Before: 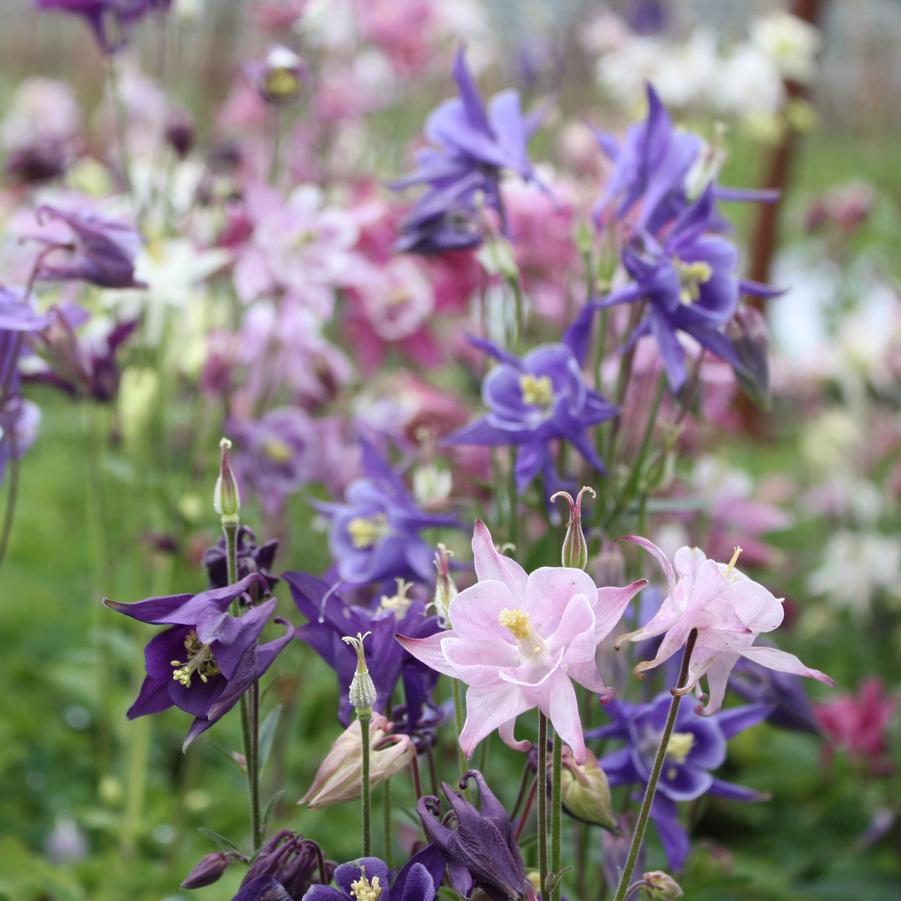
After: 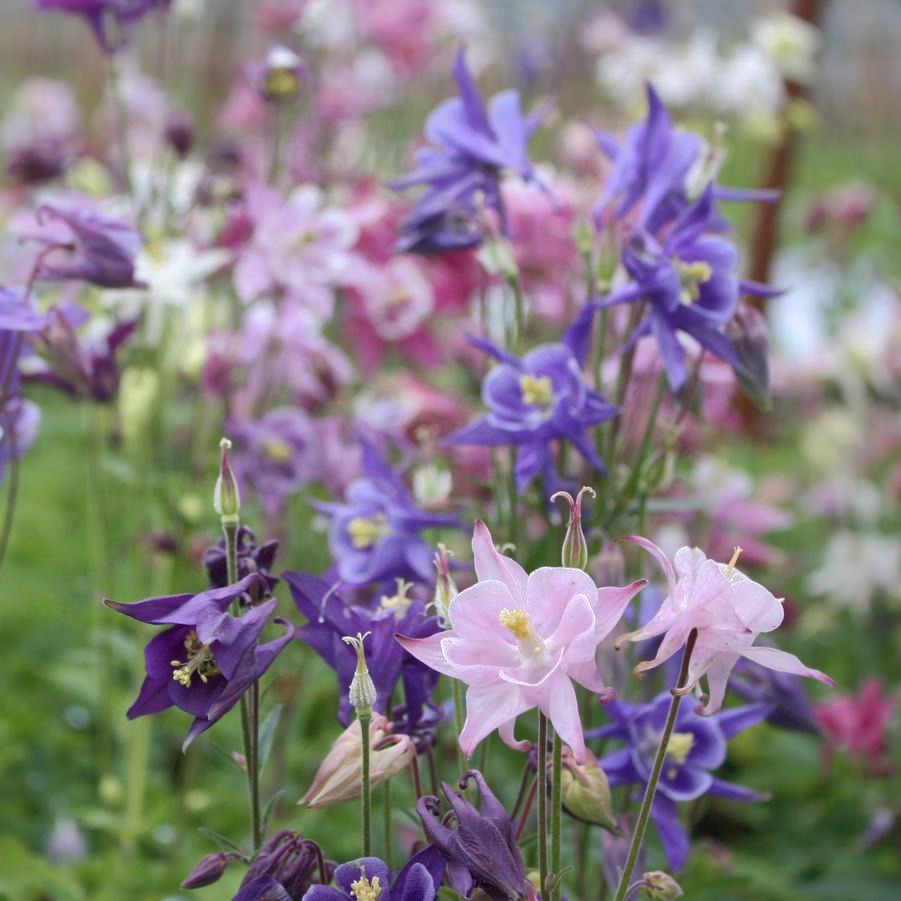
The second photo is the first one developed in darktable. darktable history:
shadows and highlights: highlights -60
white balance: red 1.004, blue 1.024
